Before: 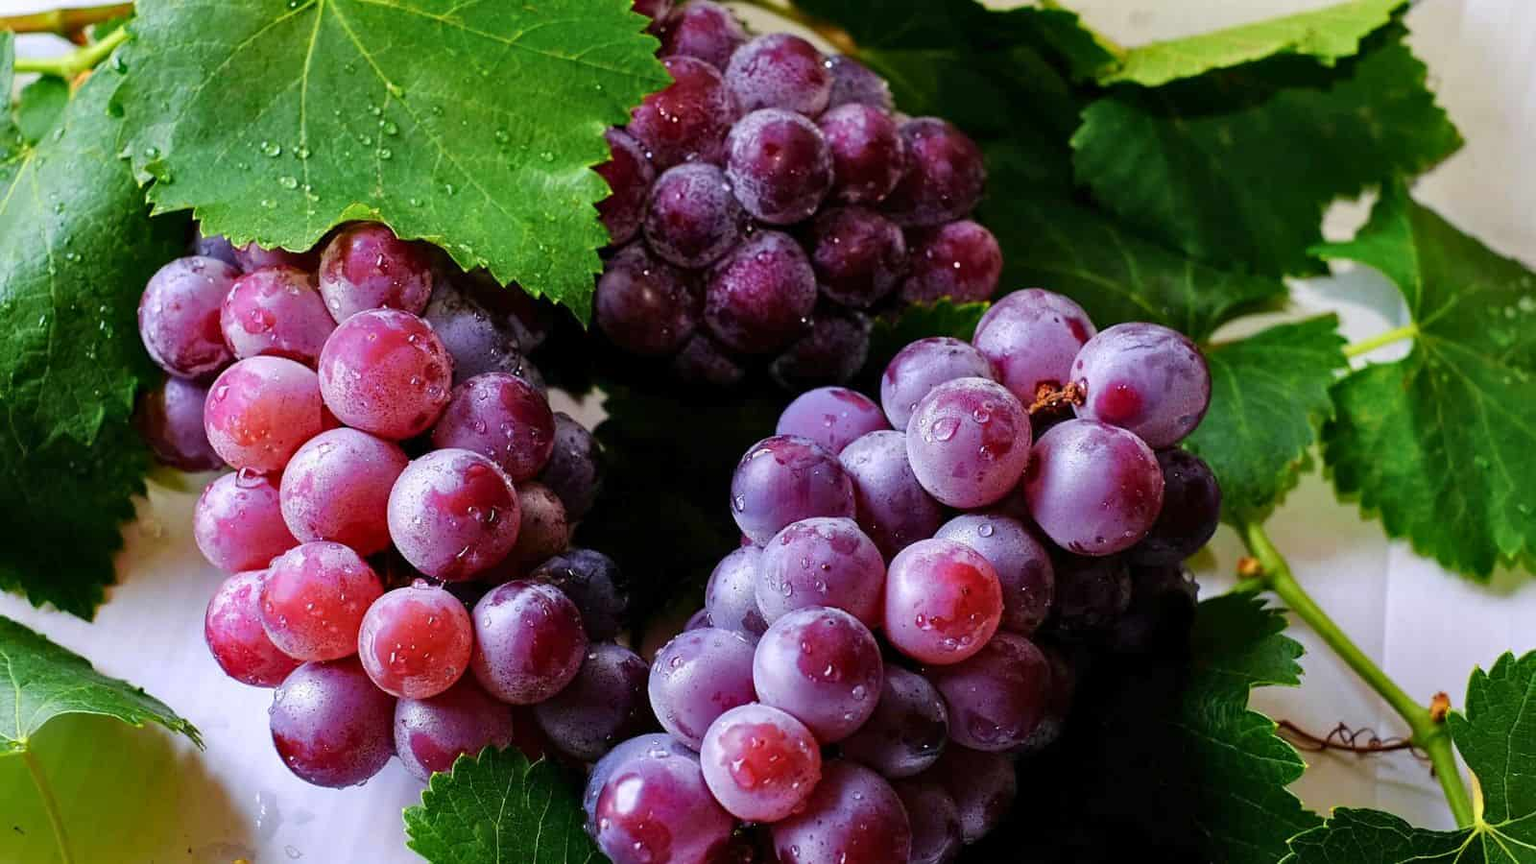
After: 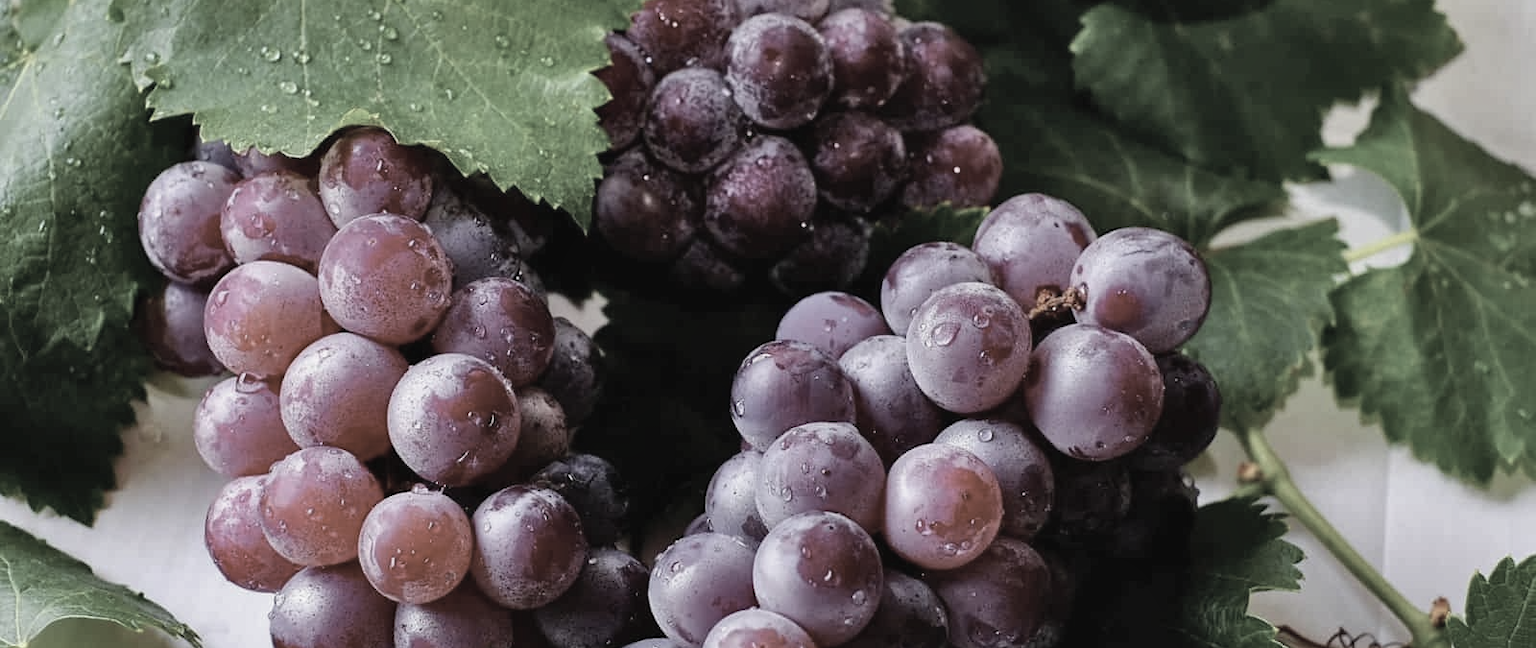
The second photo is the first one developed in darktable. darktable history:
crop: top 11.023%, bottom 13.903%
color zones: curves: ch1 [(0, 0.292) (0.001, 0.292) (0.2, 0.264) (0.4, 0.248) (0.6, 0.248) (0.8, 0.264) (0.999, 0.292) (1, 0.292)]
shadows and highlights: shadows 40.31, highlights -54.39, low approximation 0.01, soften with gaussian
contrast brightness saturation: contrast -0.05, saturation -0.41
